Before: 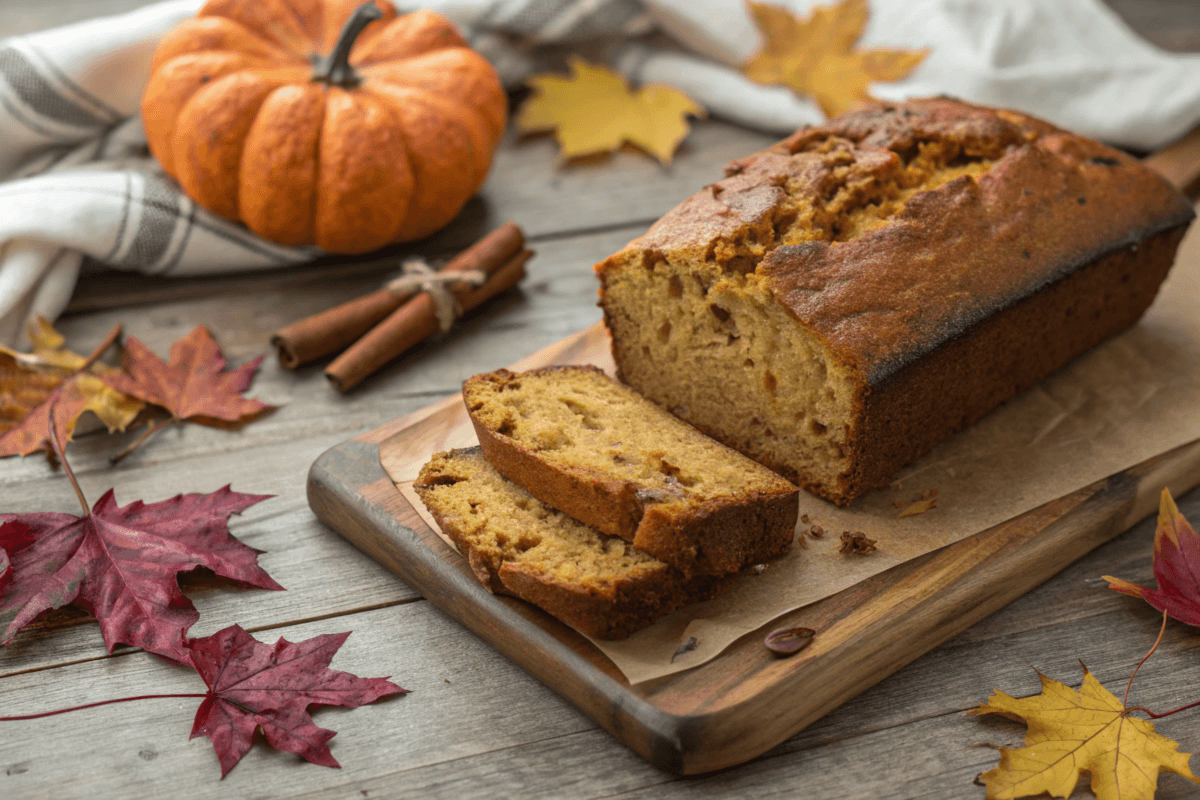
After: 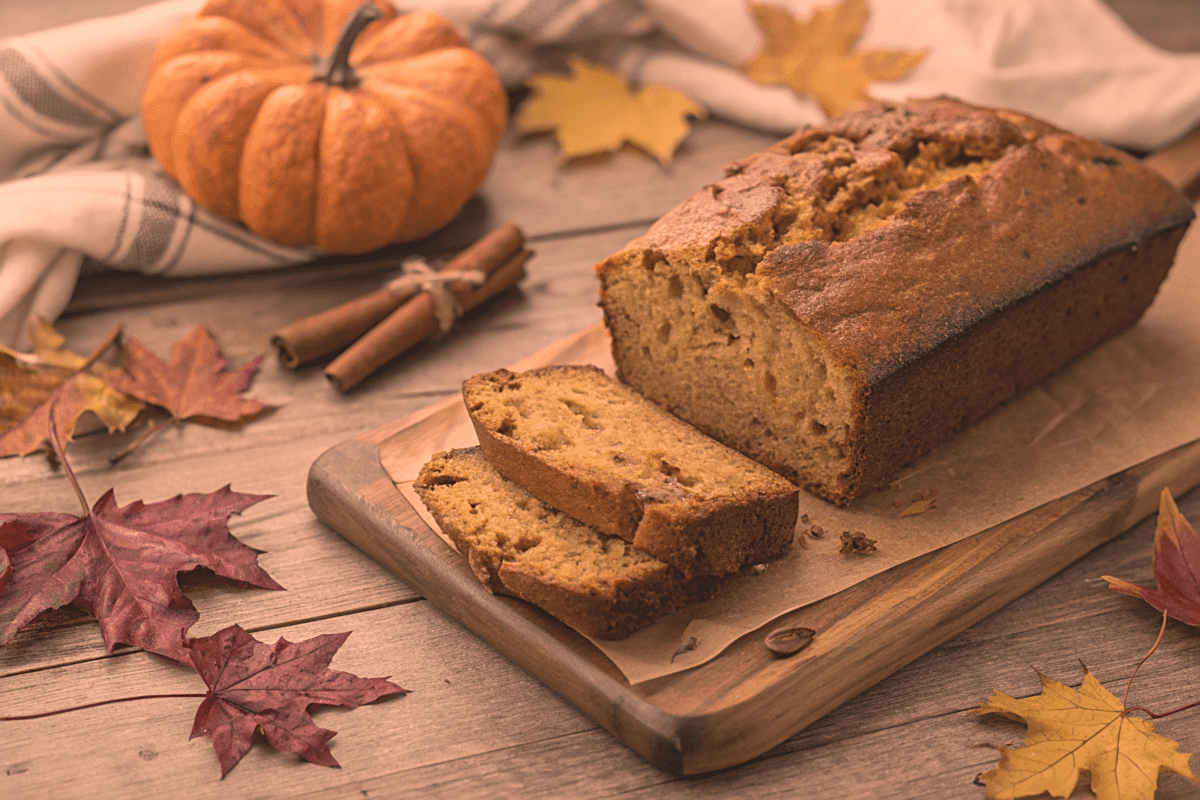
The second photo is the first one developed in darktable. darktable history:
color correction: highlights a* 40, highlights b* 40, saturation 0.69
contrast brightness saturation: contrast -0.15, brightness 0.05, saturation -0.12
sharpen: on, module defaults
